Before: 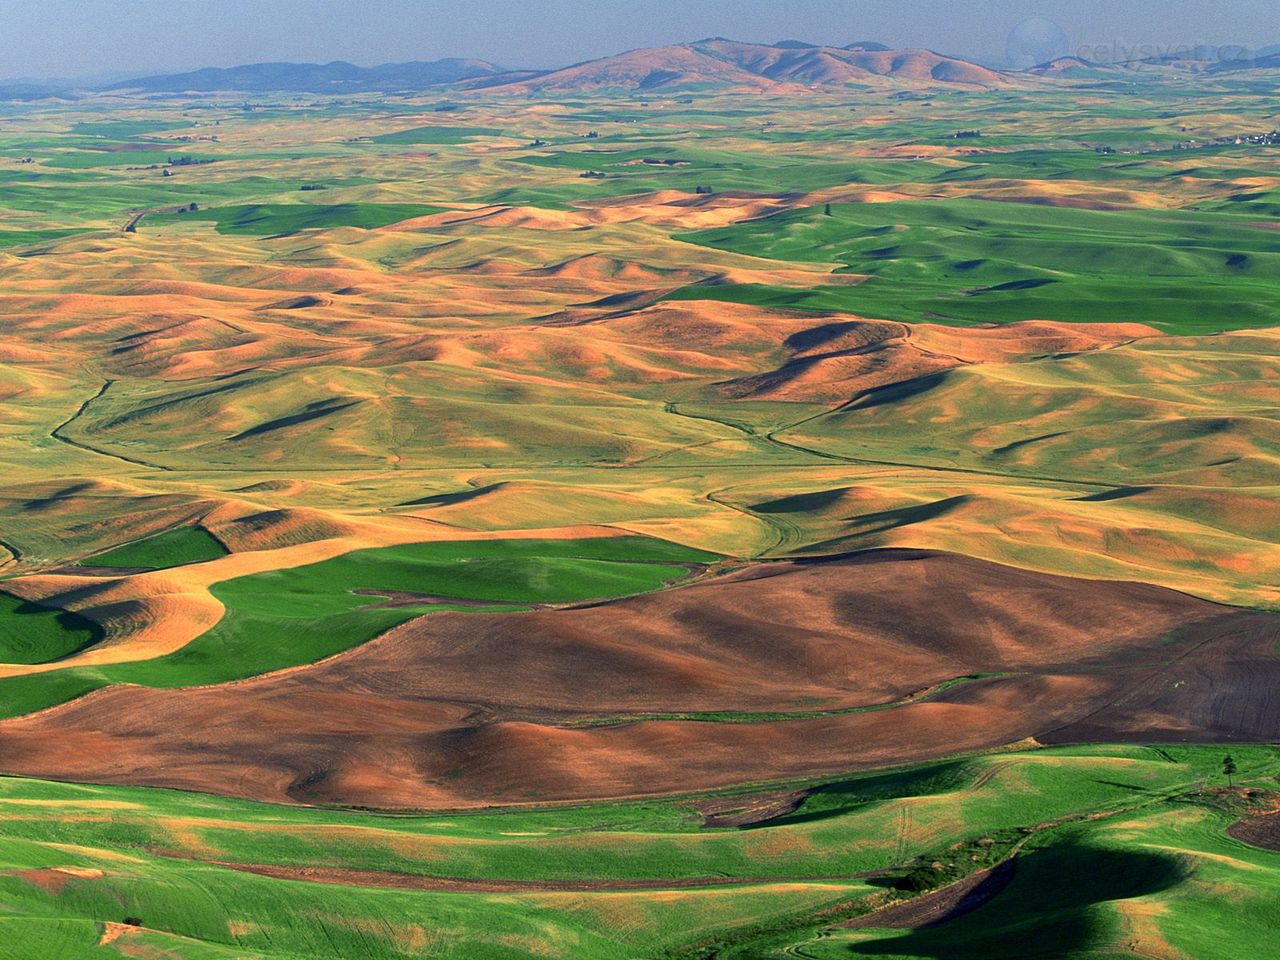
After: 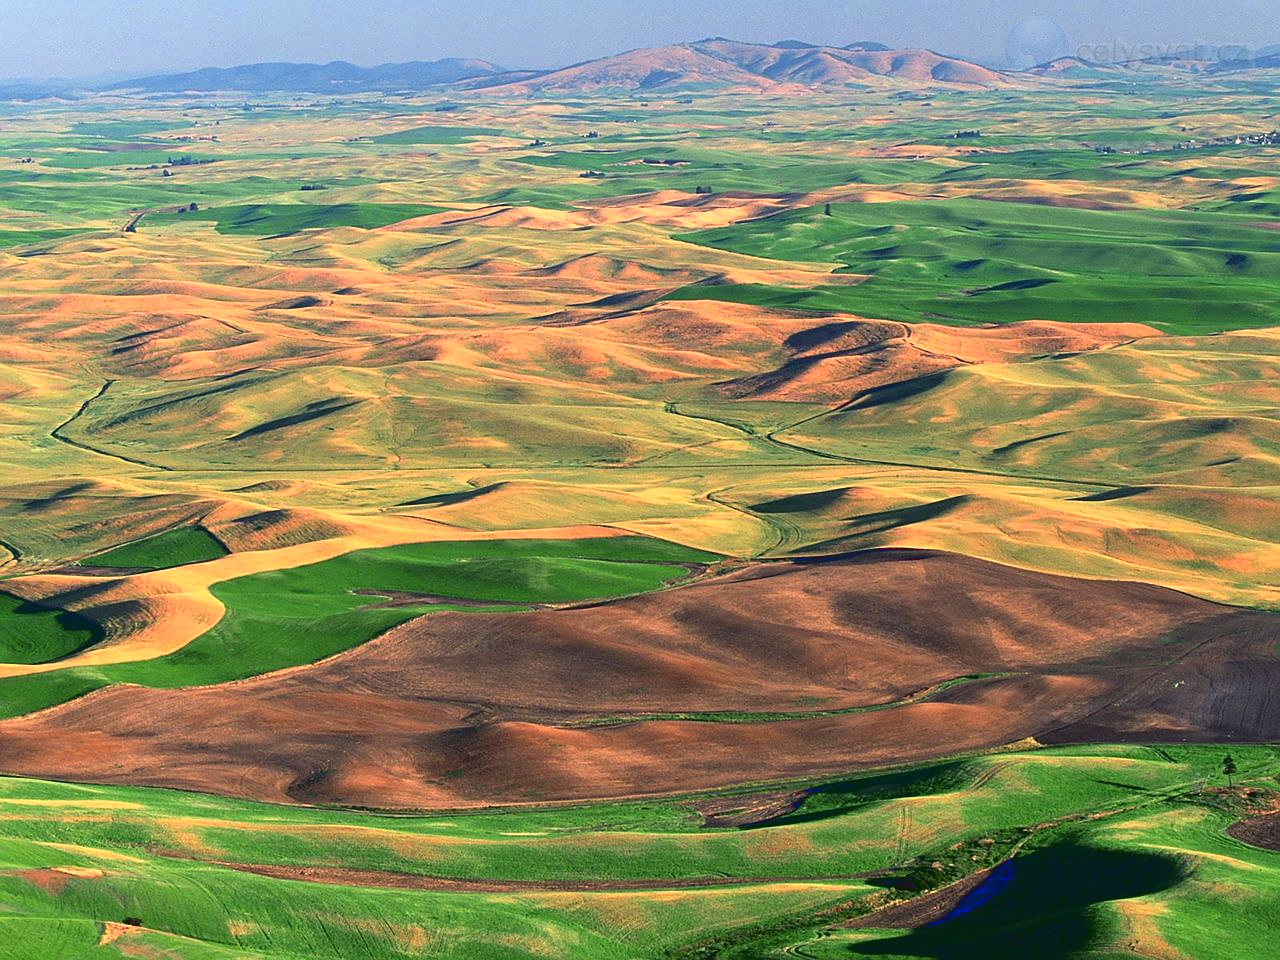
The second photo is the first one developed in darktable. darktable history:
sharpen: radius 1.851, amount 0.392, threshold 1.472
tone curve: curves: ch0 [(0, 0.074) (0.129, 0.136) (0.285, 0.301) (0.689, 0.764) (0.854, 0.926) (0.987, 0.977)]; ch1 [(0, 0) (0.337, 0.249) (0.434, 0.437) (0.485, 0.491) (0.515, 0.495) (0.566, 0.57) (0.625, 0.625) (0.764, 0.806) (1, 1)]; ch2 [(0, 0) (0.314, 0.301) (0.401, 0.411) (0.505, 0.499) (0.54, 0.54) (0.608, 0.613) (0.706, 0.735) (1, 1)], color space Lab, linked channels, preserve colors none
